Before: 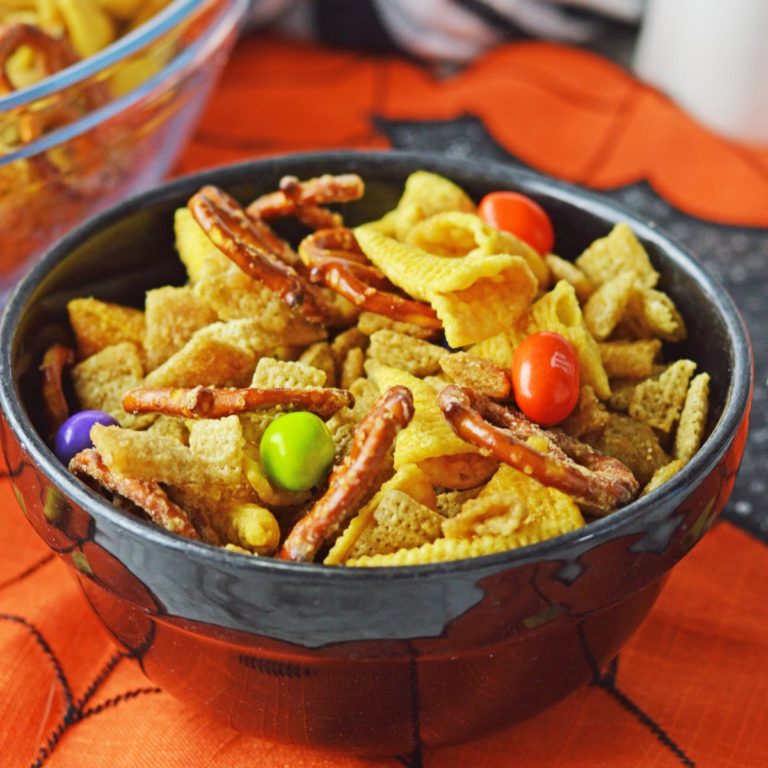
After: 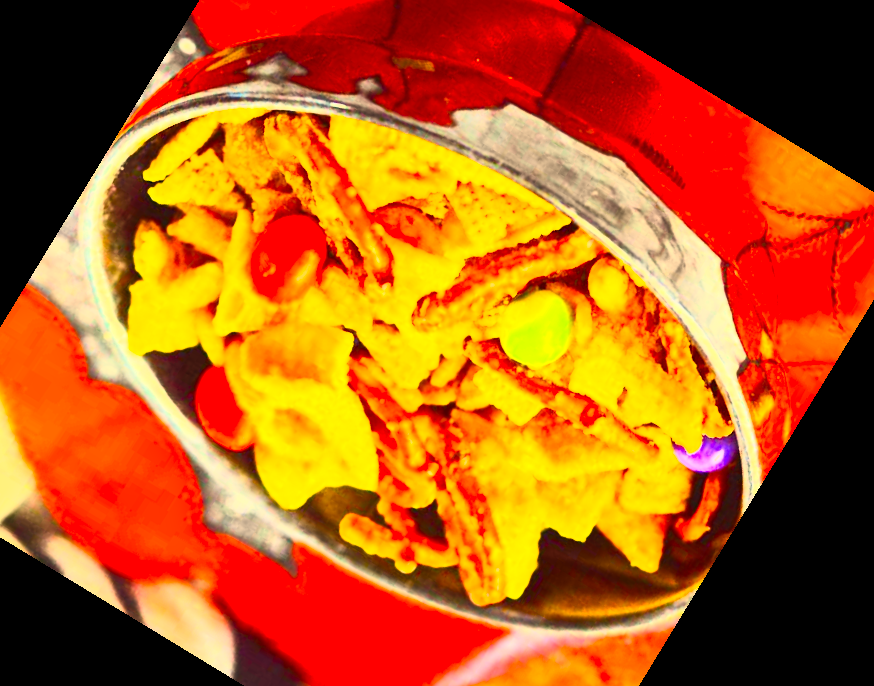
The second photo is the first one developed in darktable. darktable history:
crop and rotate: angle 148.68°, left 9.111%, top 15.603%, right 4.588%, bottom 17.041%
white balance: red 1.138, green 0.996, blue 0.812
tone equalizer: -7 EV 0.15 EV, -6 EV 0.6 EV, -5 EV 1.15 EV, -4 EV 1.33 EV, -3 EV 1.15 EV, -2 EV 0.6 EV, -1 EV 0.15 EV, mask exposure compensation -0.5 EV
contrast brightness saturation: contrast 0.83, brightness 0.59, saturation 0.59
color balance rgb: perceptual saturation grading › global saturation 36%, perceptual brilliance grading › global brilliance 10%, global vibrance 20%
rotate and perspective: rotation 0.074°, lens shift (vertical) 0.096, lens shift (horizontal) -0.041, crop left 0.043, crop right 0.952, crop top 0.024, crop bottom 0.979
